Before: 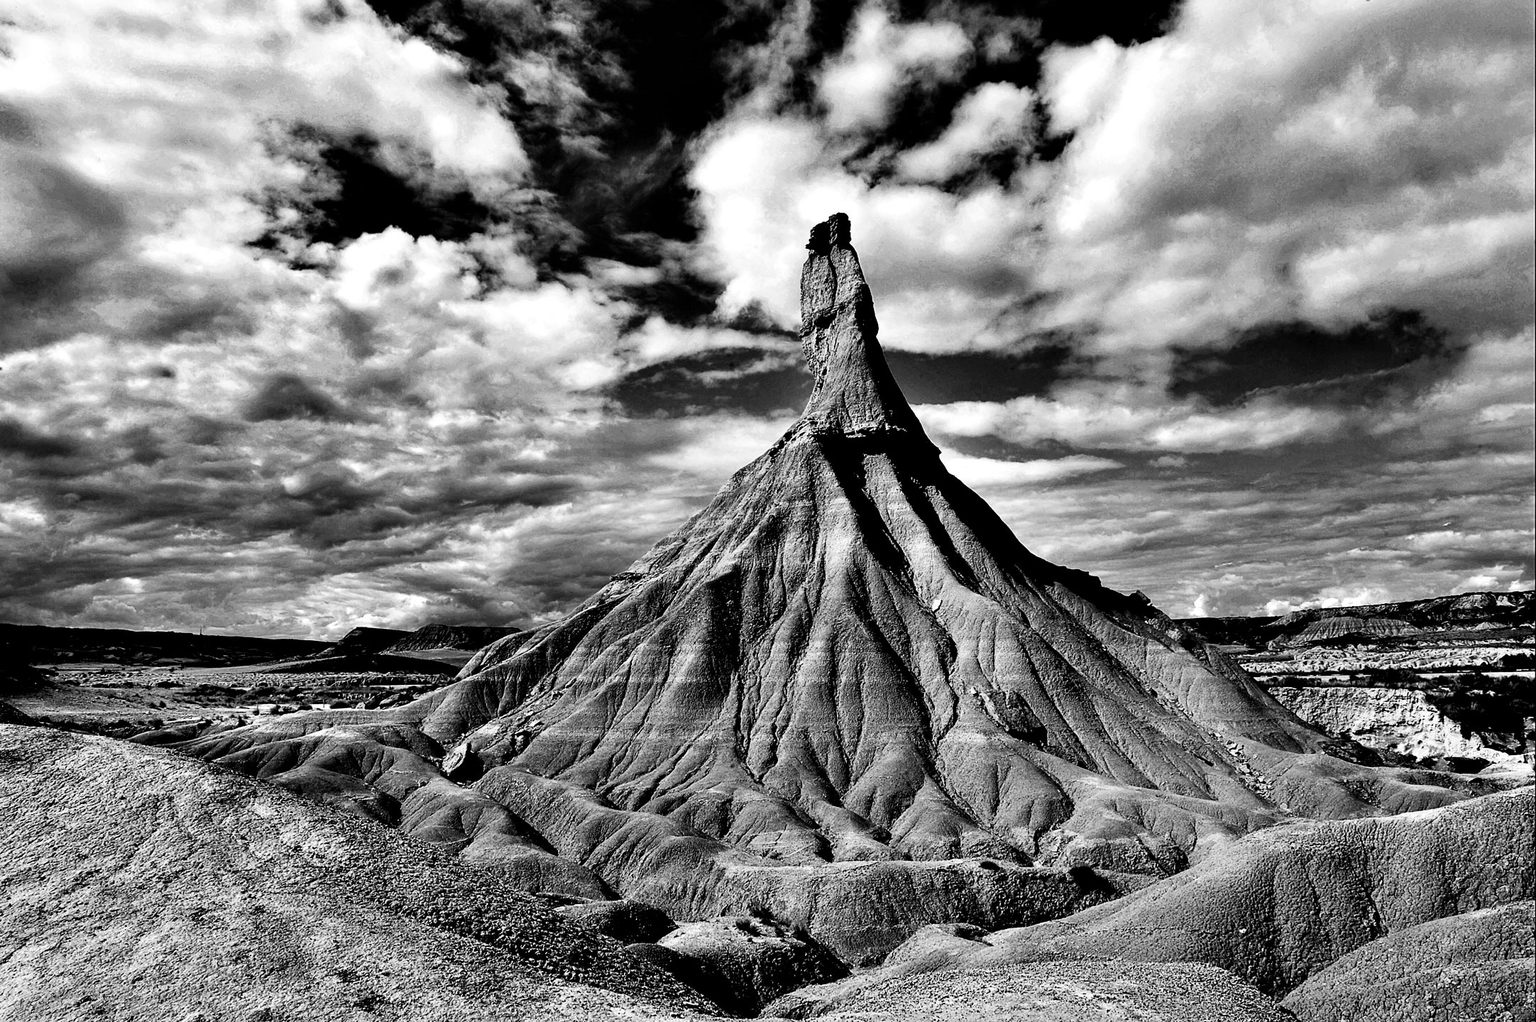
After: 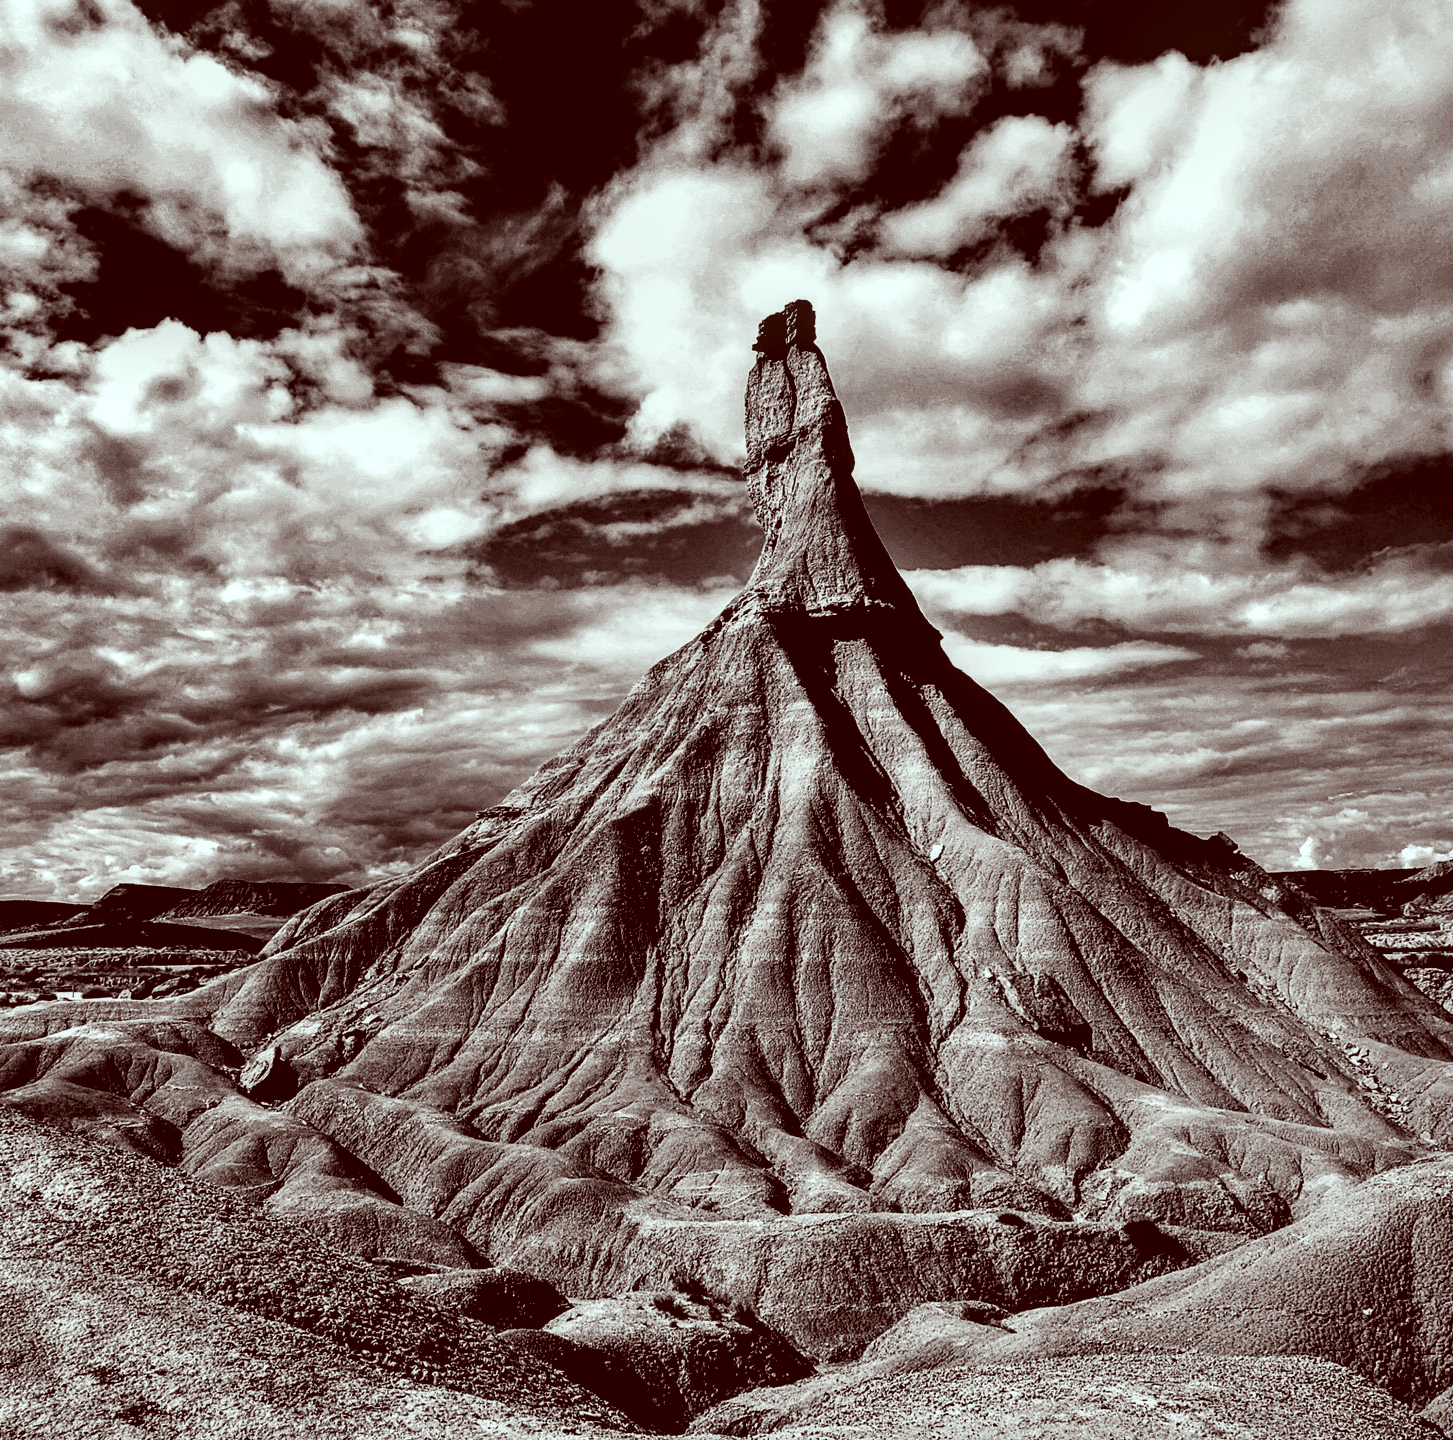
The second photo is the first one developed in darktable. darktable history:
local contrast: on, module defaults
crop and rotate: left 17.731%, right 15.104%
color correction: highlights a* -7.05, highlights b* -0.183, shadows a* 20.67, shadows b* 12.41
color balance rgb: perceptual saturation grading › global saturation 0.894%, global vibrance 9.789%
